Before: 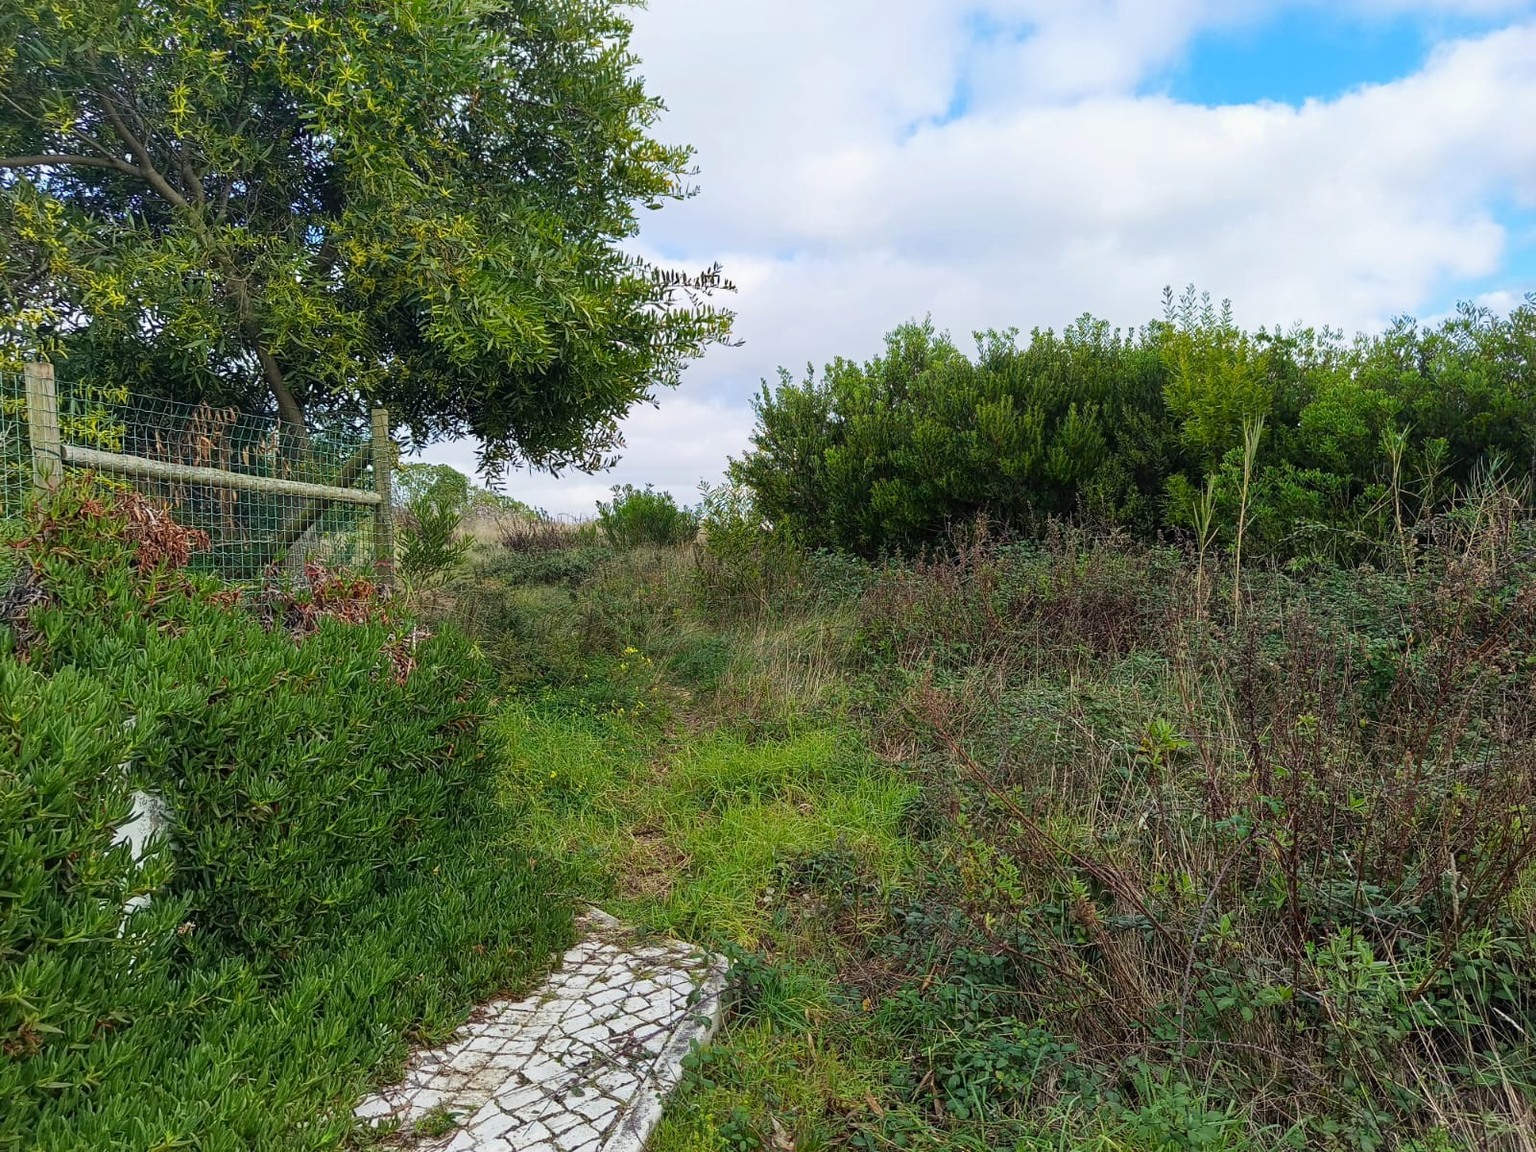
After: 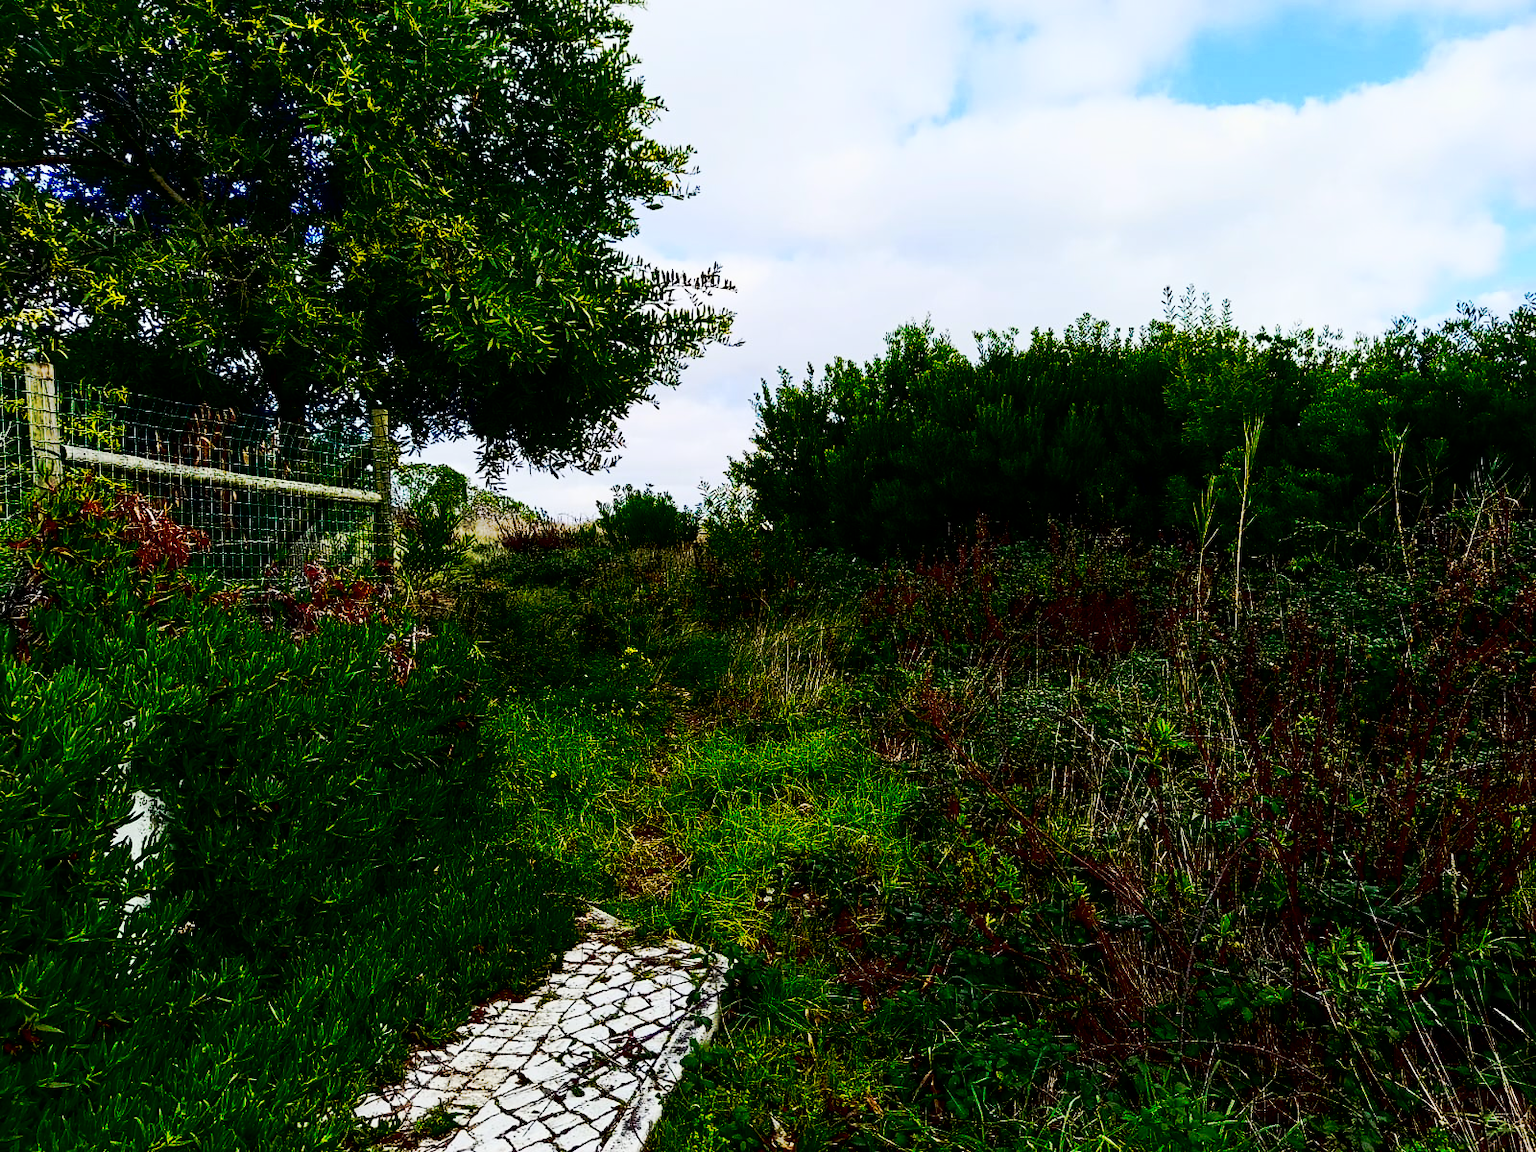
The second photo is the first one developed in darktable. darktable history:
exposure: black level correction 0.1, exposure -0.092 EV, compensate highlight preservation false
contrast brightness saturation: contrast 0.28
tone curve: curves: ch0 [(0, 0) (0.003, 0.003) (0.011, 0.01) (0.025, 0.023) (0.044, 0.042) (0.069, 0.065) (0.1, 0.094) (0.136, 0.127) (0.177, 0.166) (0.224, 0.211) (0.277, 0.26) (0.335, 0.315) (0.399, 0.375) (0.468, 0.44) (0.543, 0.658) (0.623, 0.718) (0.709, 0.782) (0.801, 0.851) (0.898, 0.923) (1, 1)], preserve colors none
